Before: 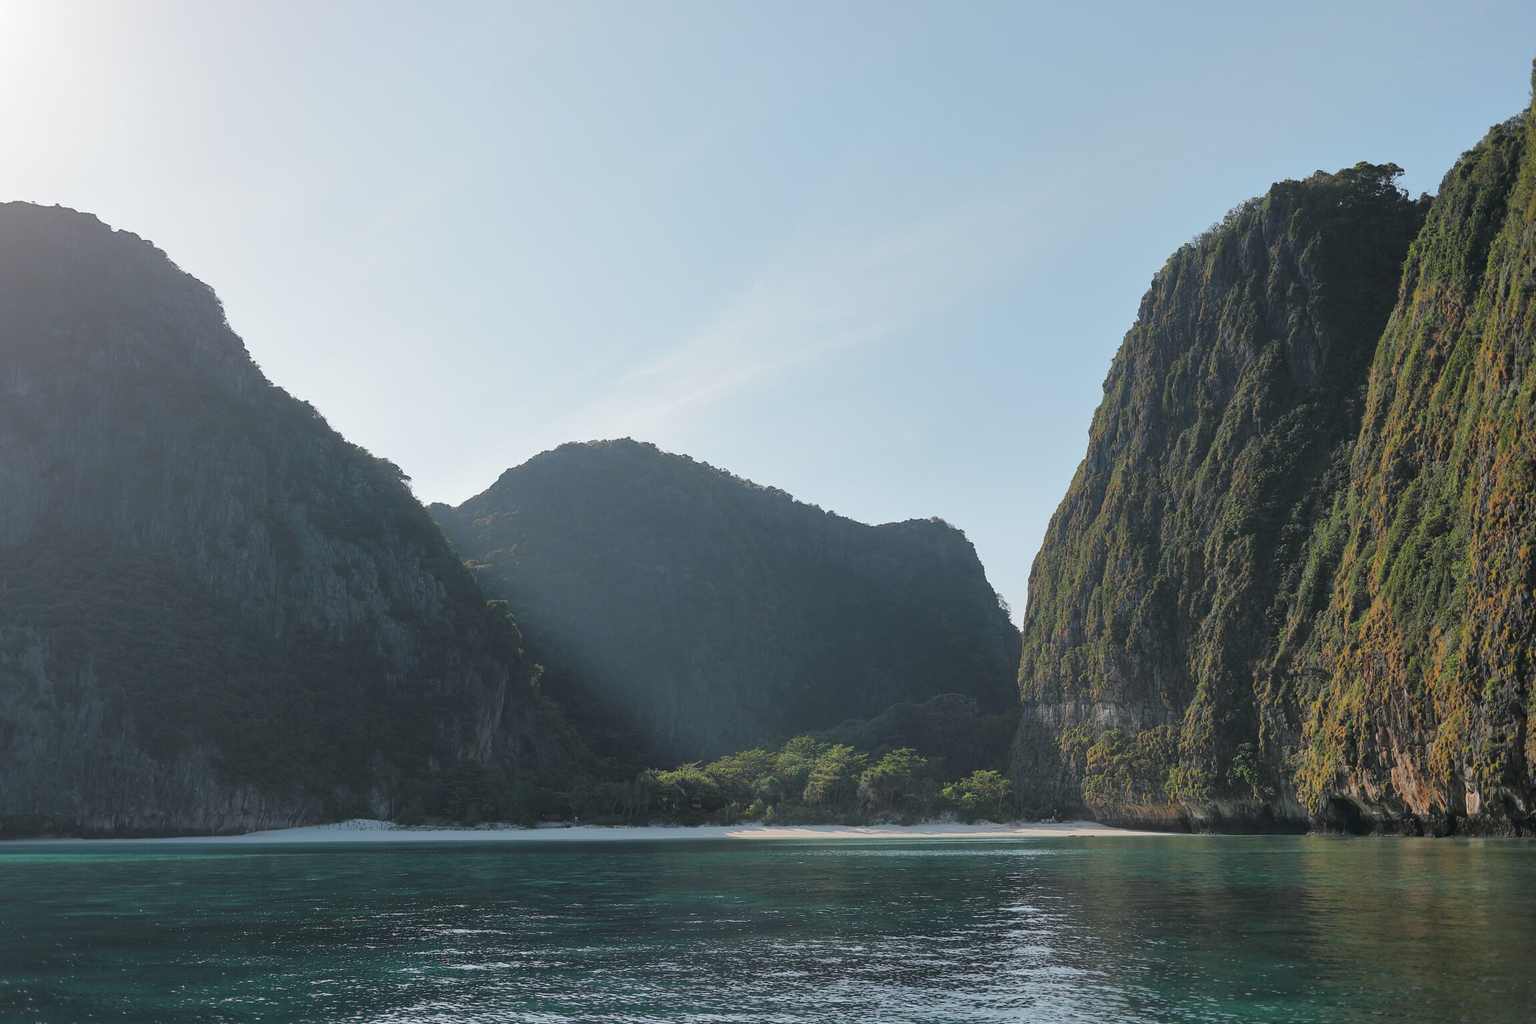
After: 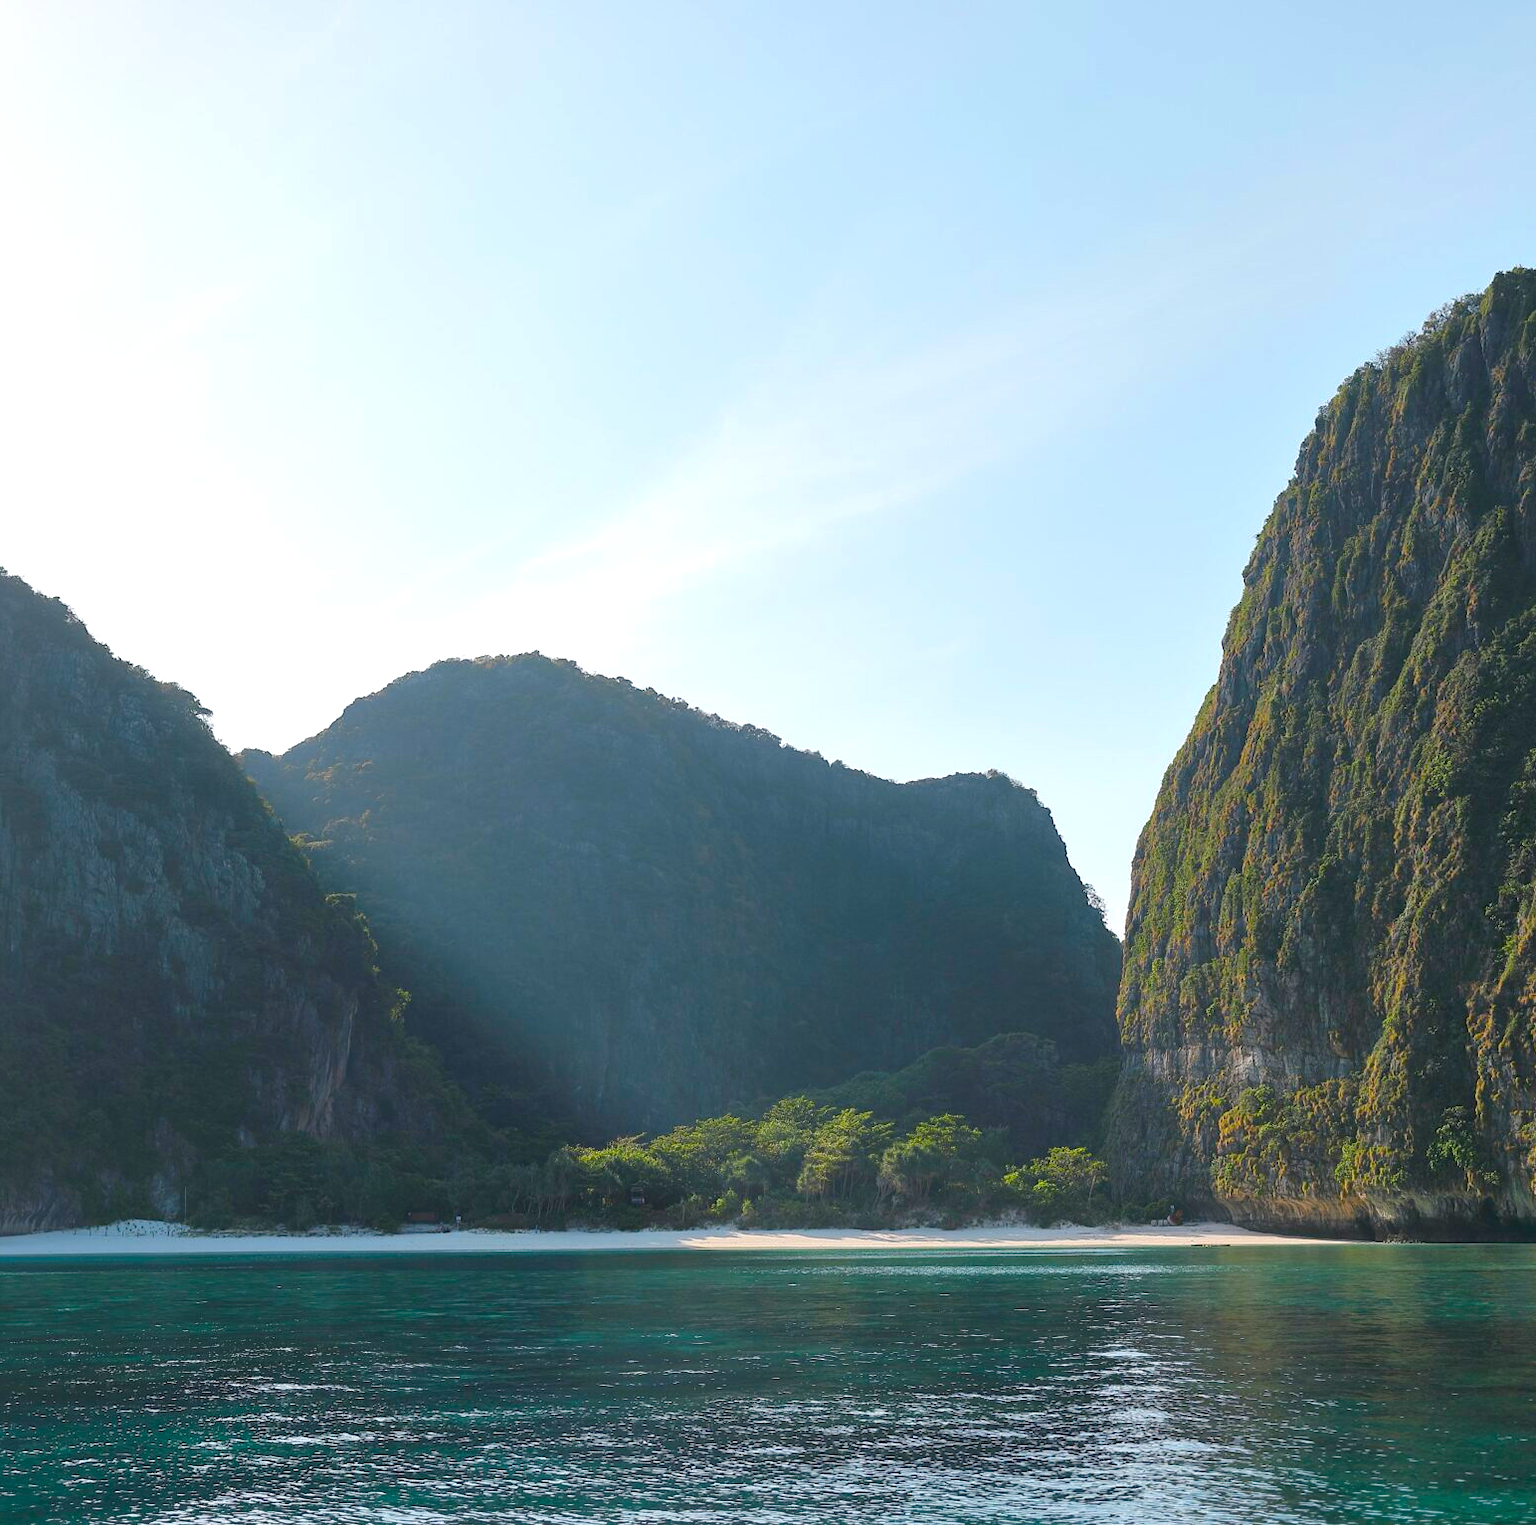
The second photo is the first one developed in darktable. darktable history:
crop and rotate: left 17.517%, right 15.345%
color balance rgb: highlights gain › luminance 6.777%, highlights gain › chroma 0.873%, highlights gain › hue 47.91°, global offset › hue 172.41°, perceptual saturation grading › global saturation 20%, perceptual saturation grading › highlights -25.751%, perceptual saturation grading › shadows 24.262%, perceptual brilliance grading › global brilliance 12.635%, global vibrance 39.84%
